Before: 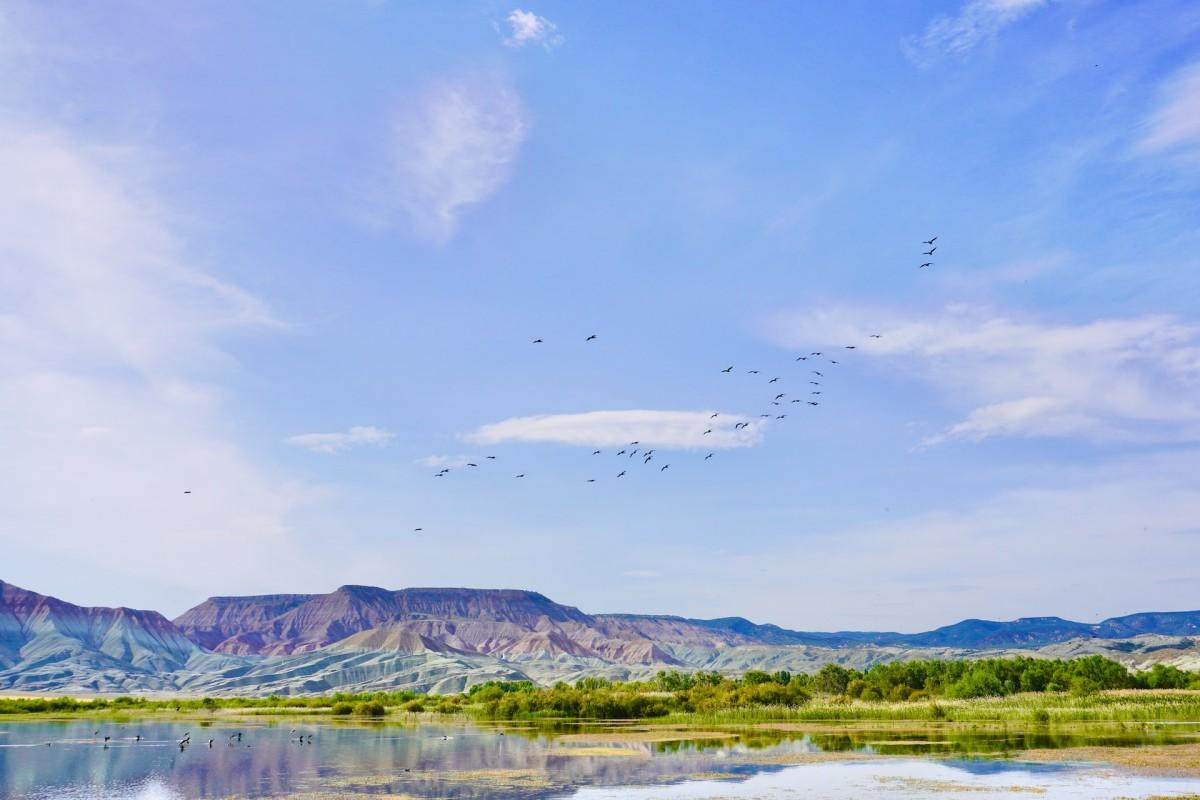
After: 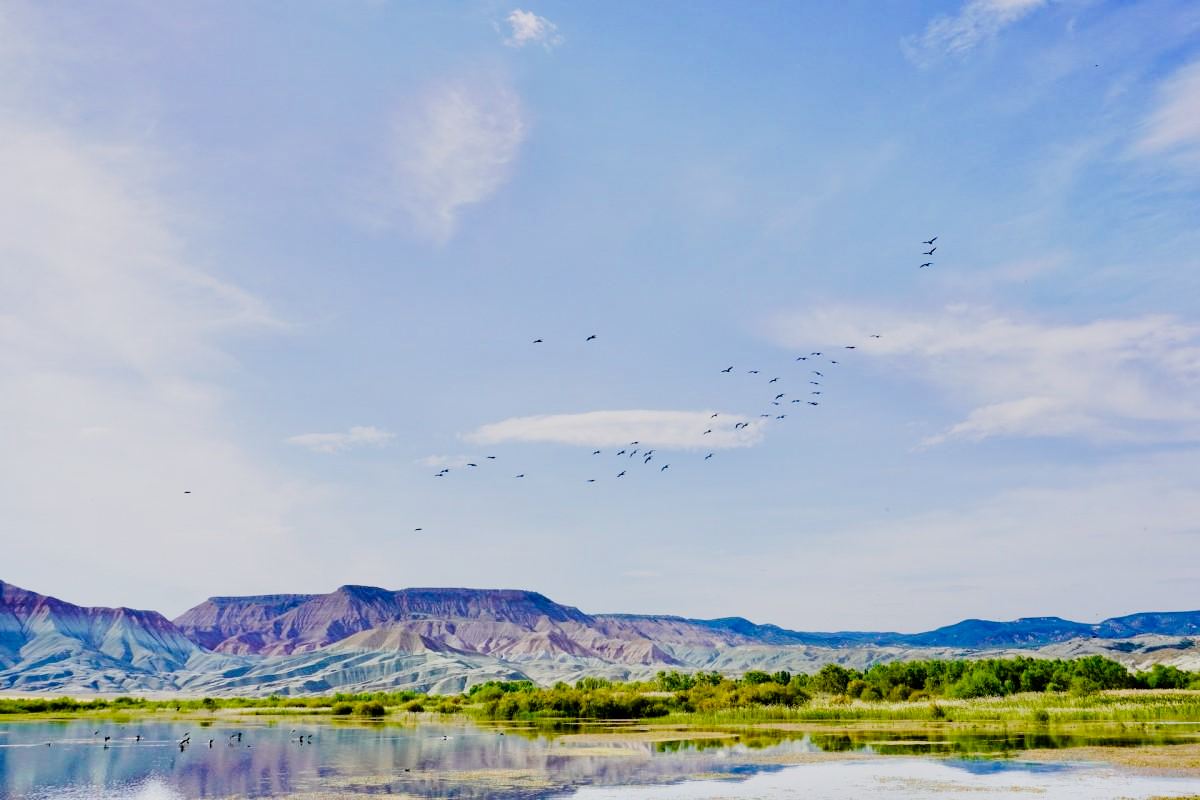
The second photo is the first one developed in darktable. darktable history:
filmic rgb: black relative exposure -5.09 EV, white relative exposure 3.95 EV, threshold 3.01 EV, hardness 2.9, contrast 1.298, preserve chrominance no, color science v4 (2020), type of noise poissonian, enable highlight reconstruction true
